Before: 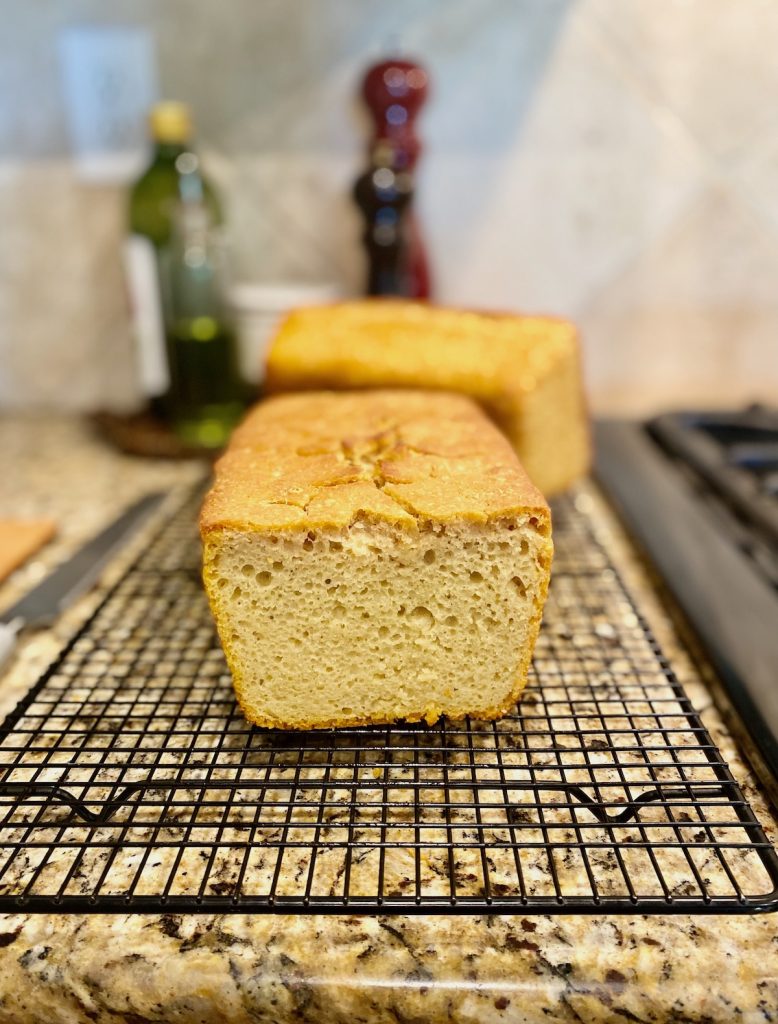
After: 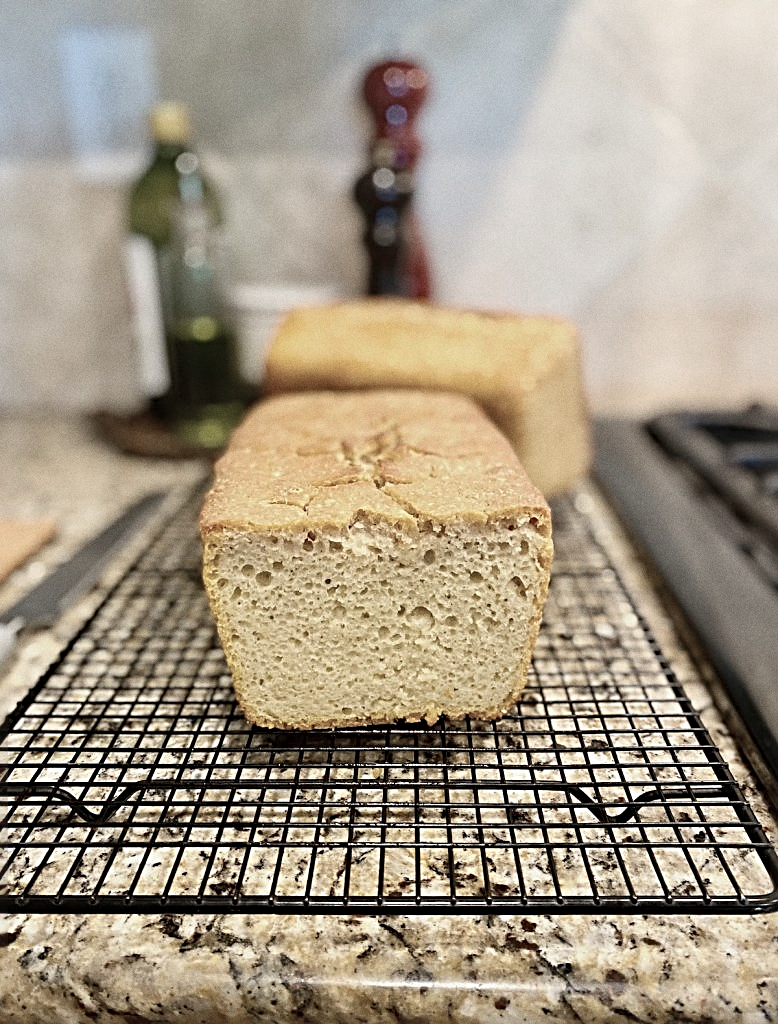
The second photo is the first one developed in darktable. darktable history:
sharpen: radius 2.817, amount 0.715
color zones: curves: ch0 [(0, 0.559) (0.153, 0.551) (0.229, 0.5) (0.429, 0.5) (0.571, 0.5) (0.714, 0.5) (0.857, 0.5) (1, 0.559)]; ch1 [(0, 0.417) (0.112, 0.336) (0.213, 0.26) (0.429, 0.34) (0.571, 0.35) (0.683, 0.331) (0.857, 0.344) (1, 0.417)]
grain: coarseness 0.09 ISO
